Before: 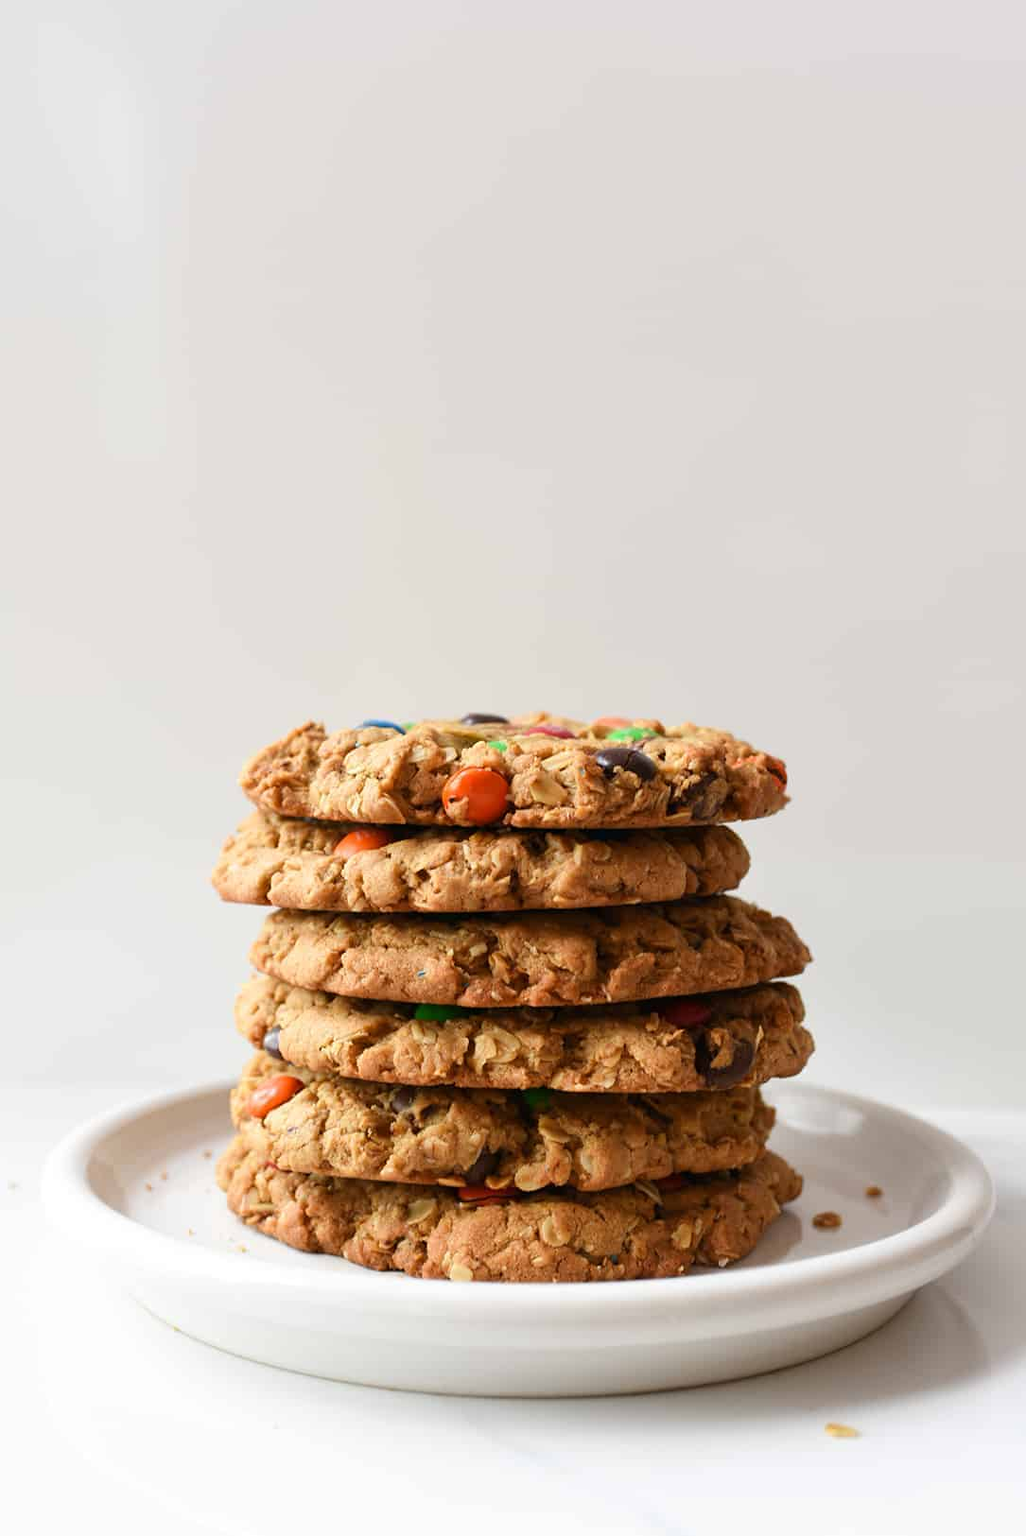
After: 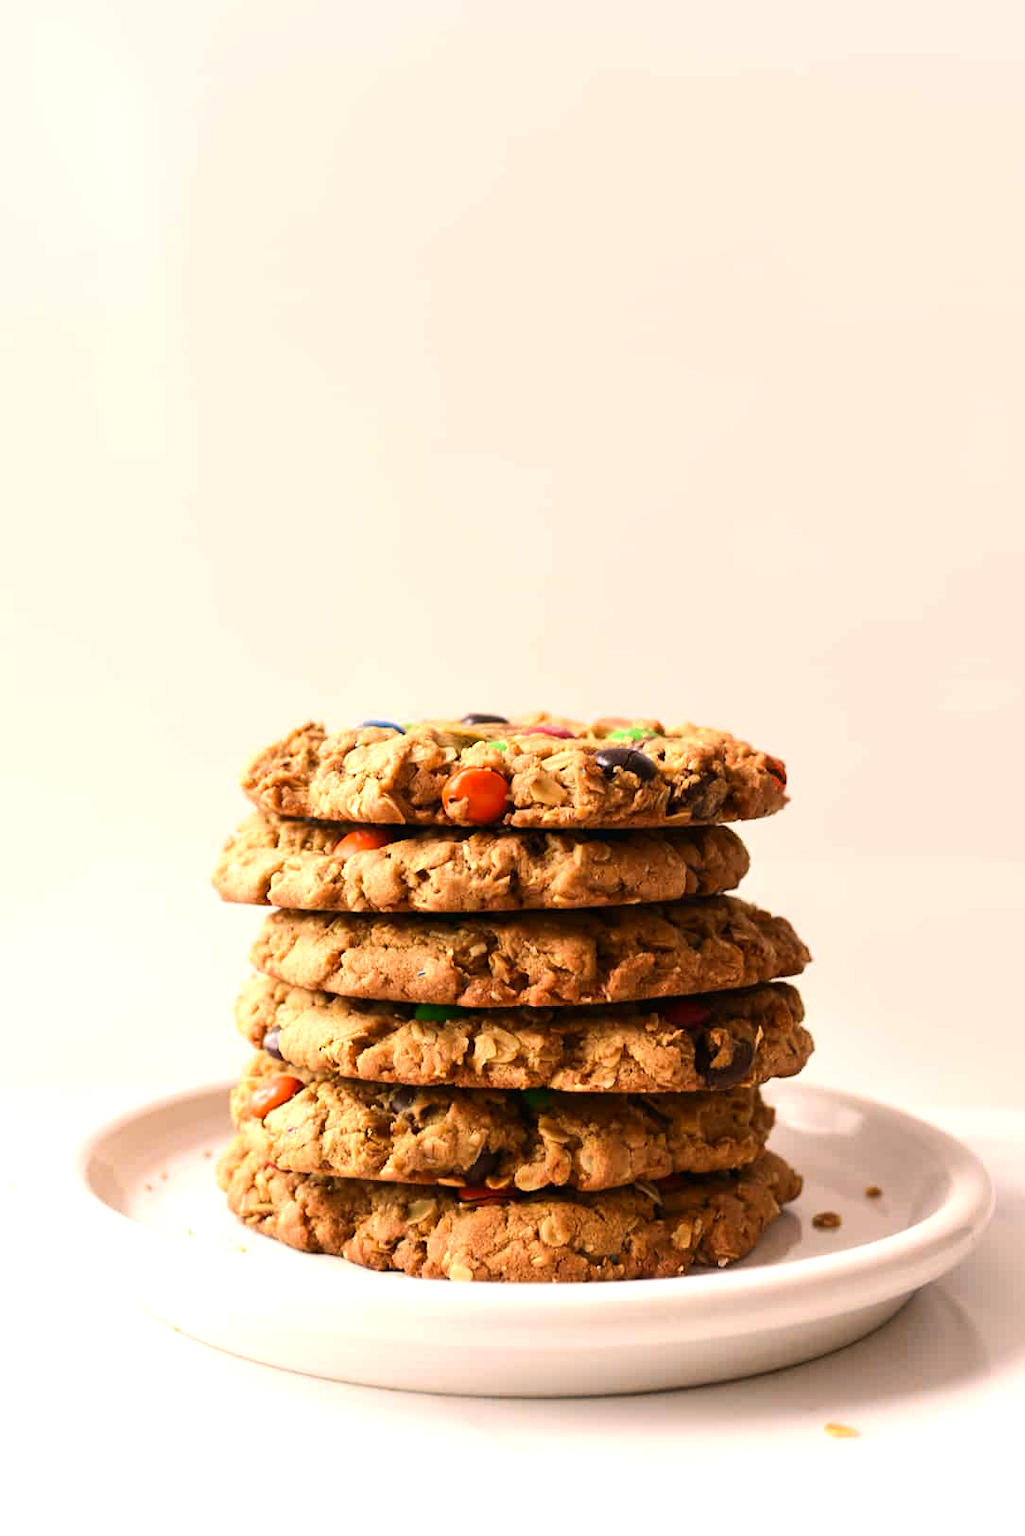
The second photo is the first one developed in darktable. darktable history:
exposure: exposure 0.081 EV, compensate highlight preservation false
color correction: highlights a* 11.27, highlights b* 12.02
tone equalizer: -8 EV -0.413 EV, -7 EV -0.413 EV, -6 EV -0.318 EV, -5 EV -0.231 EV, -3 EV 0.239 EV, -2 EV 0.339 EV, -1 EV 0.371 EV, +0 EV 0.441 EV, edges refinement/feathering 500, mask exposure compensation -1.57 EV, preserve details no
